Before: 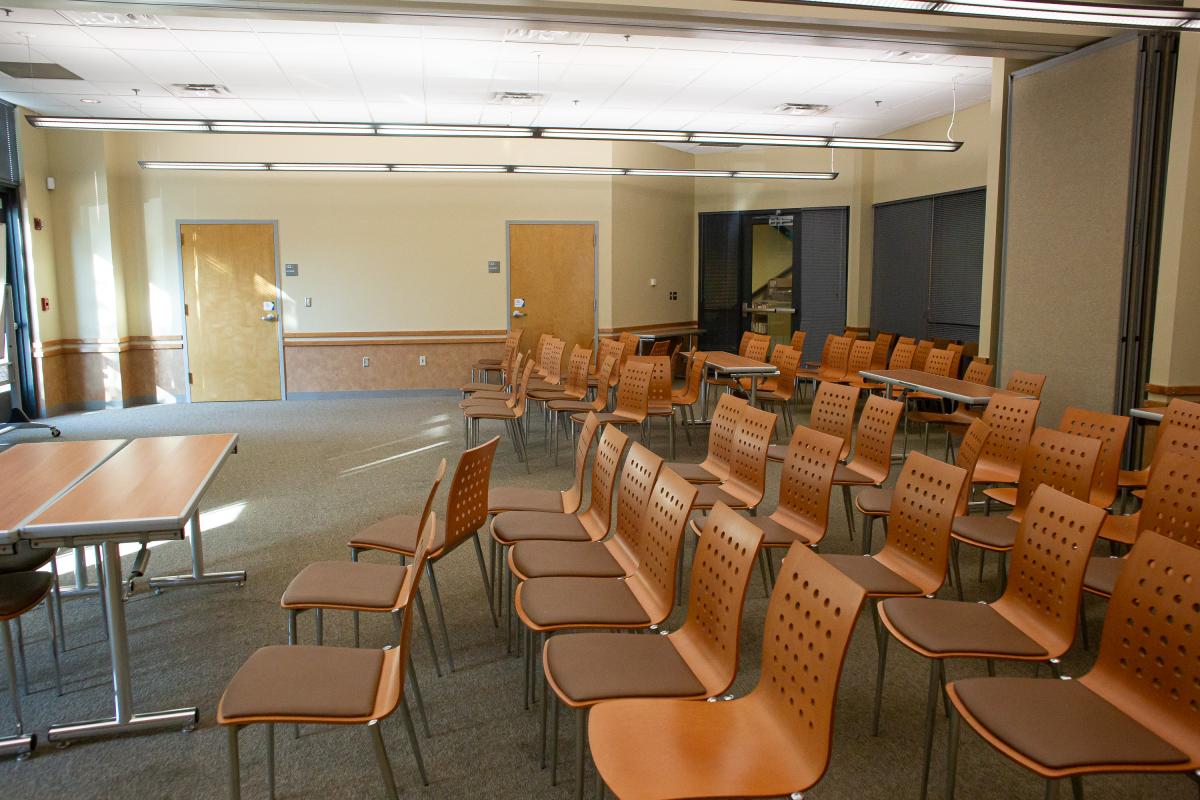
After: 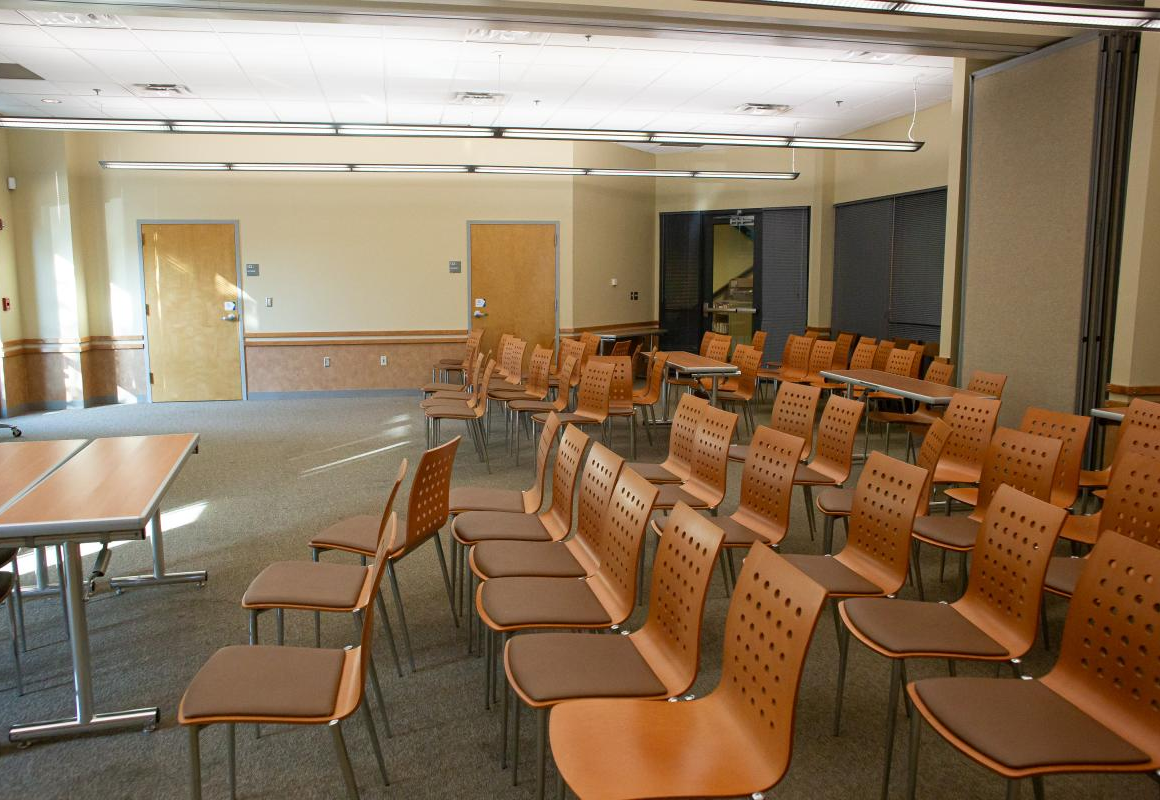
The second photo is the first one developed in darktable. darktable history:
crop and rotate: left 3.292%
